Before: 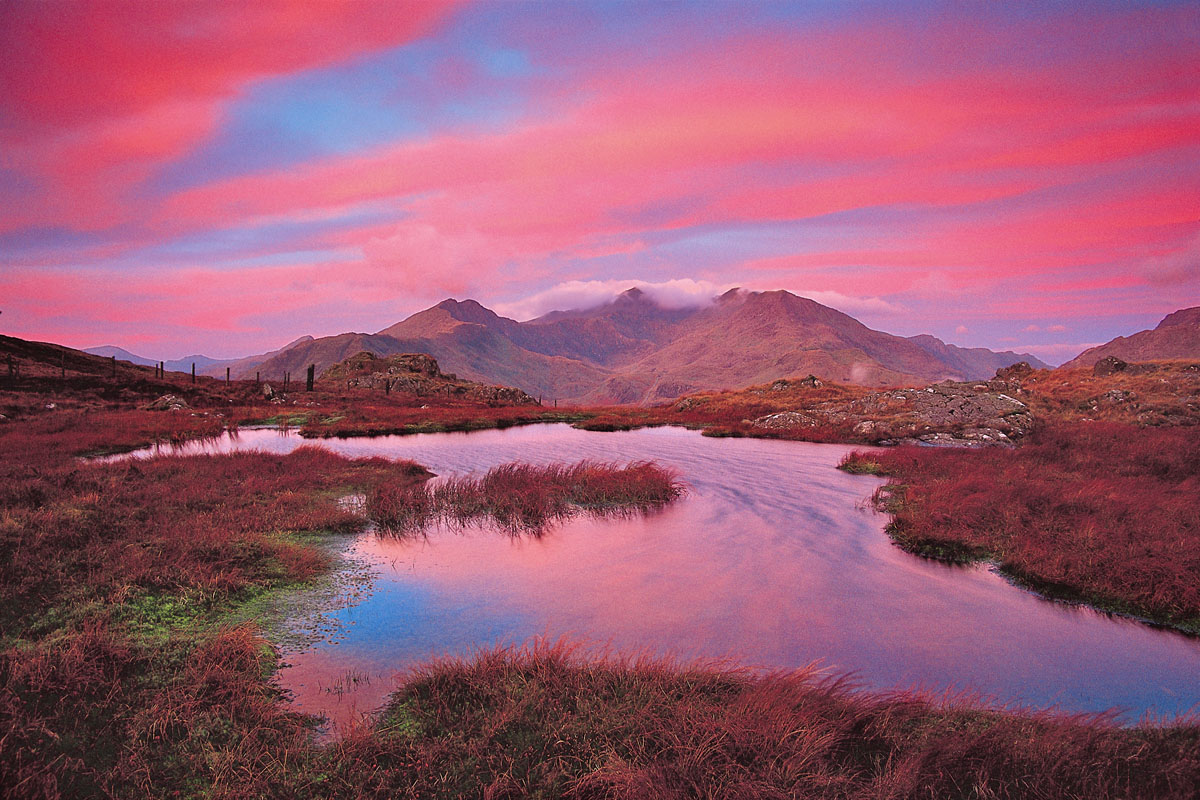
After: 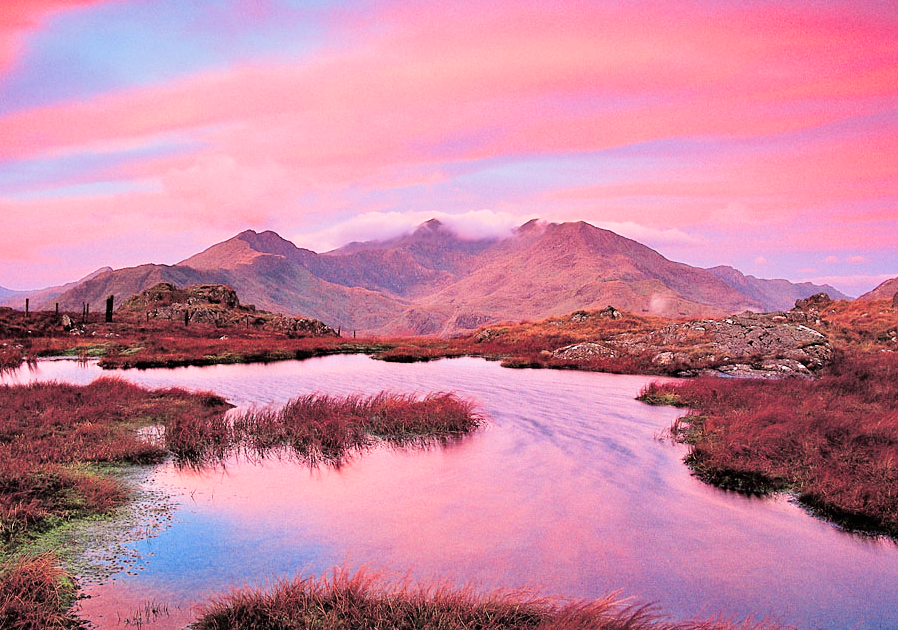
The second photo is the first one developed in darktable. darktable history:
exposure: black level correction 0, exposure 0.7 EV, compensate exposure bias true, compensate highlight preservation false
crop: left 16.768%, top 8.653%, right 8.362%, bottom 12.485%
filmic rgb: black relative exposure -5 EV, white relative exposure 3.5 EV, hardness 3.19, contrast 1.4, highlights saturation mix -30%
